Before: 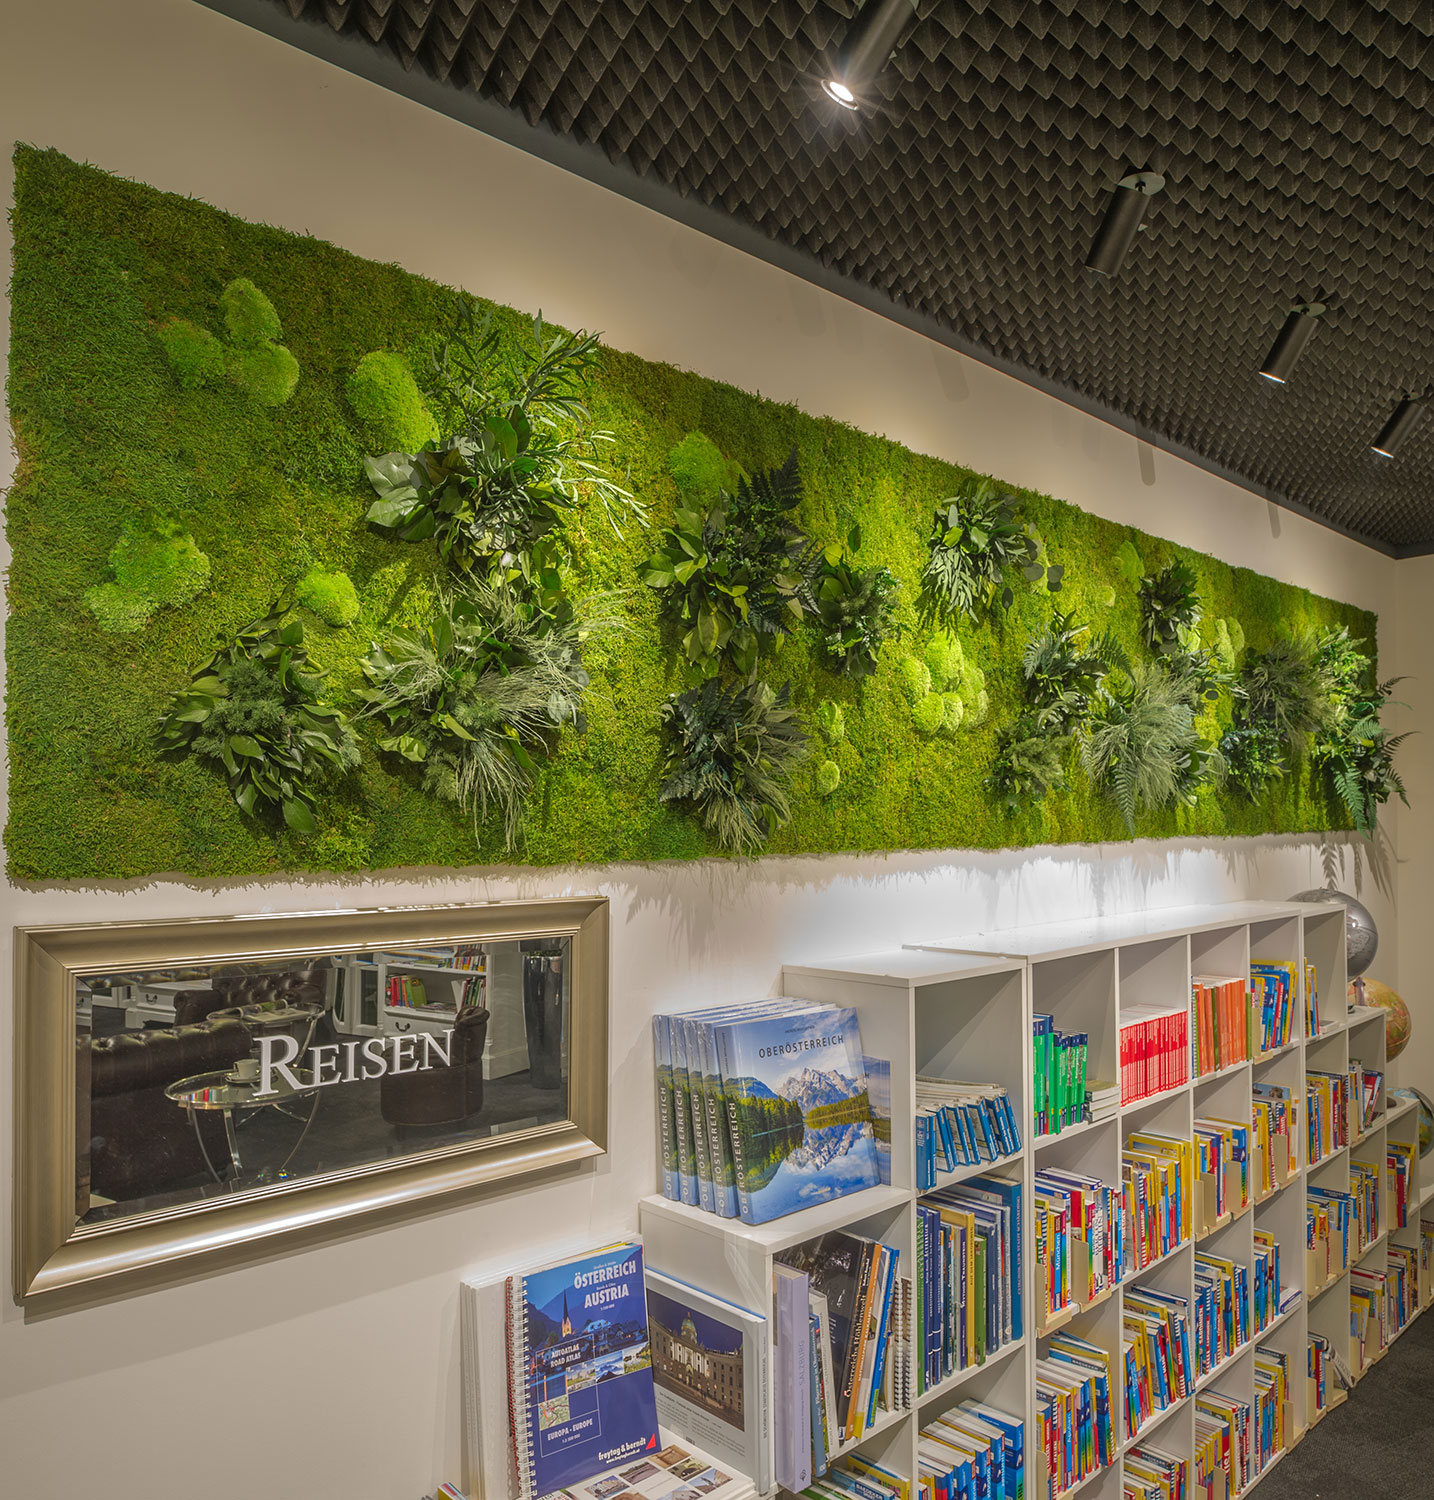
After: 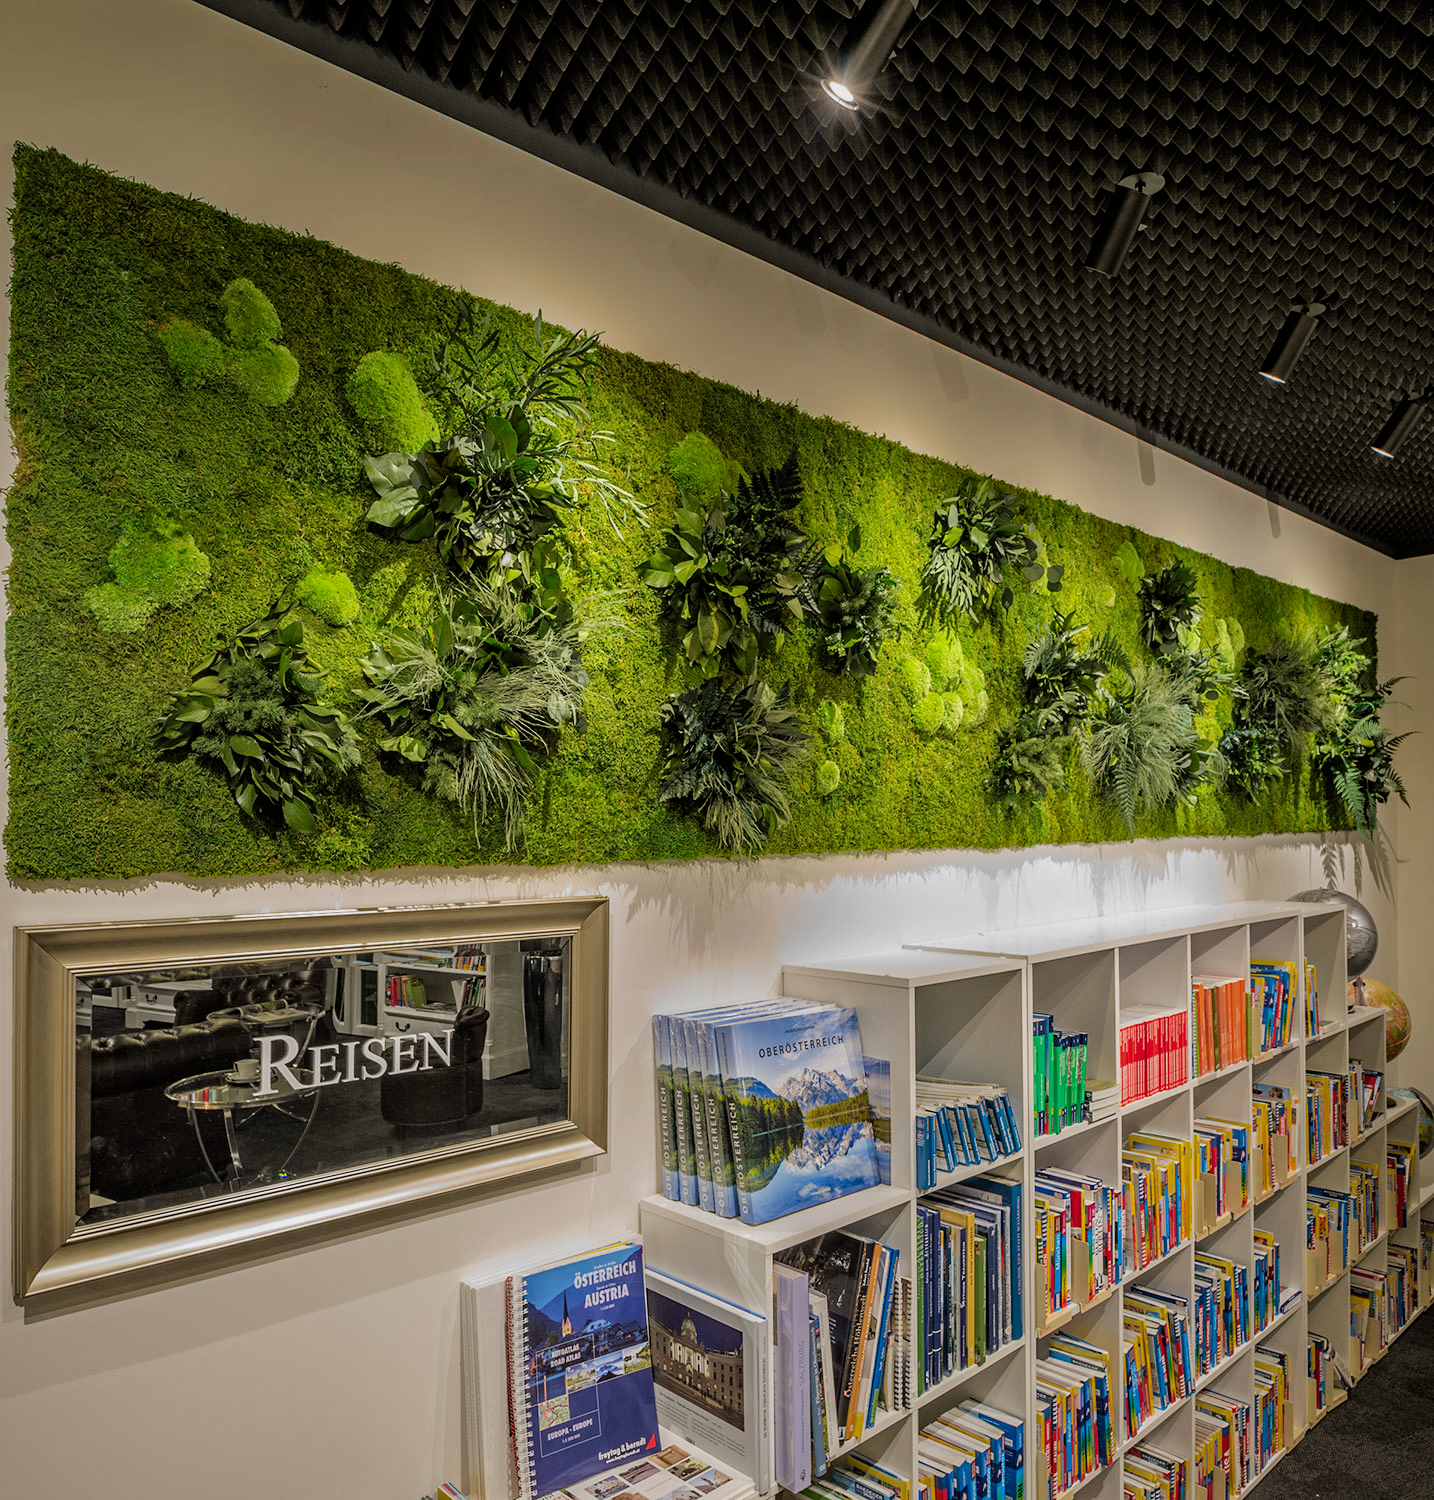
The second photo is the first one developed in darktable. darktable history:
filmic rgb: black relative exposure -5 EV, white relative exposure 3.5 EV, hardness 3.19, contrast 1.2, highlights saturation mix -30%
haze removal: adaptive false
